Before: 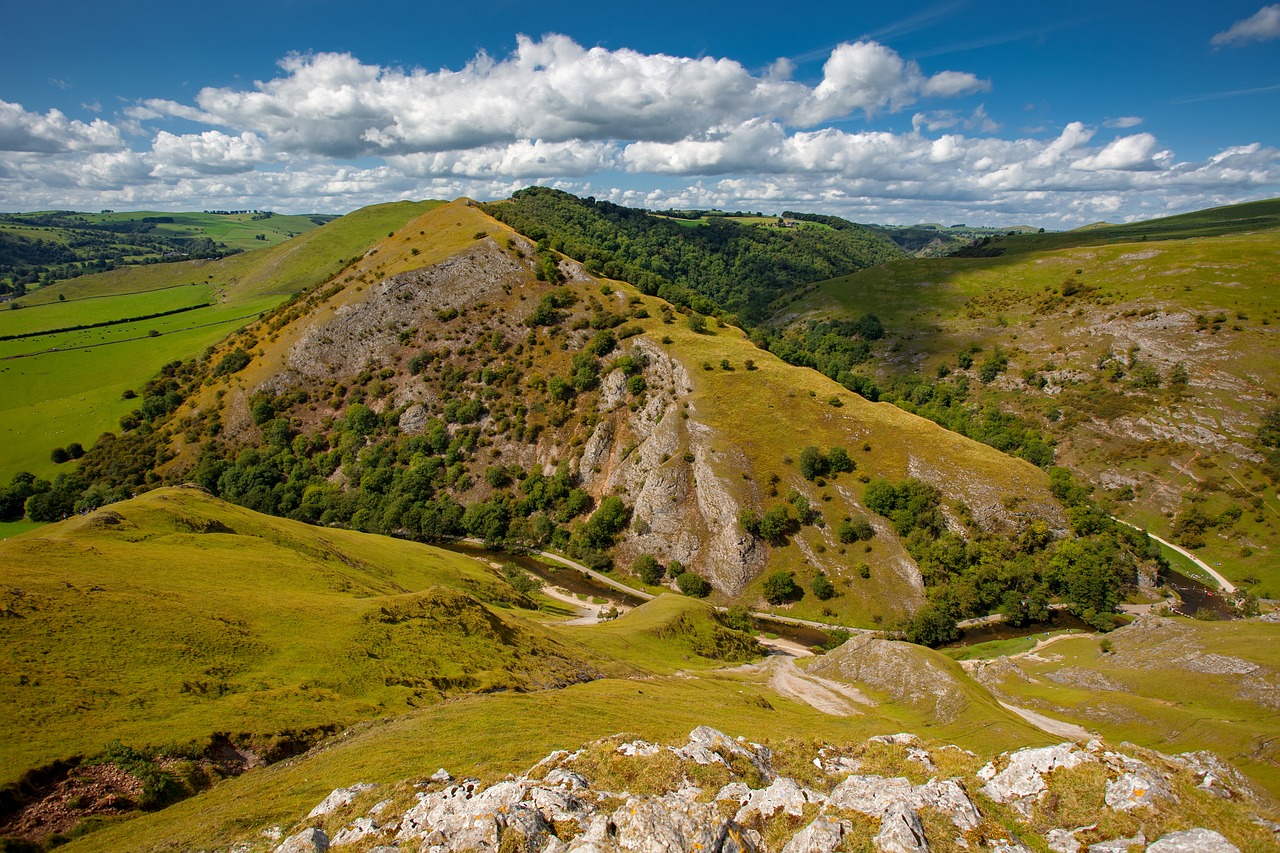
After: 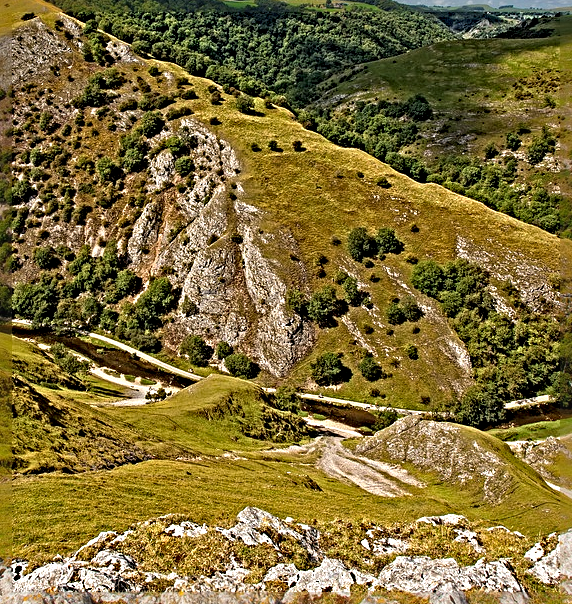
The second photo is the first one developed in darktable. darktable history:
local contrast: detail 110%
sharpen: radius 6.261, amount 1.799, threshold 0.144
crop: left 35.387%, top 25.777%, right 19.918%, bottom 3.412%
